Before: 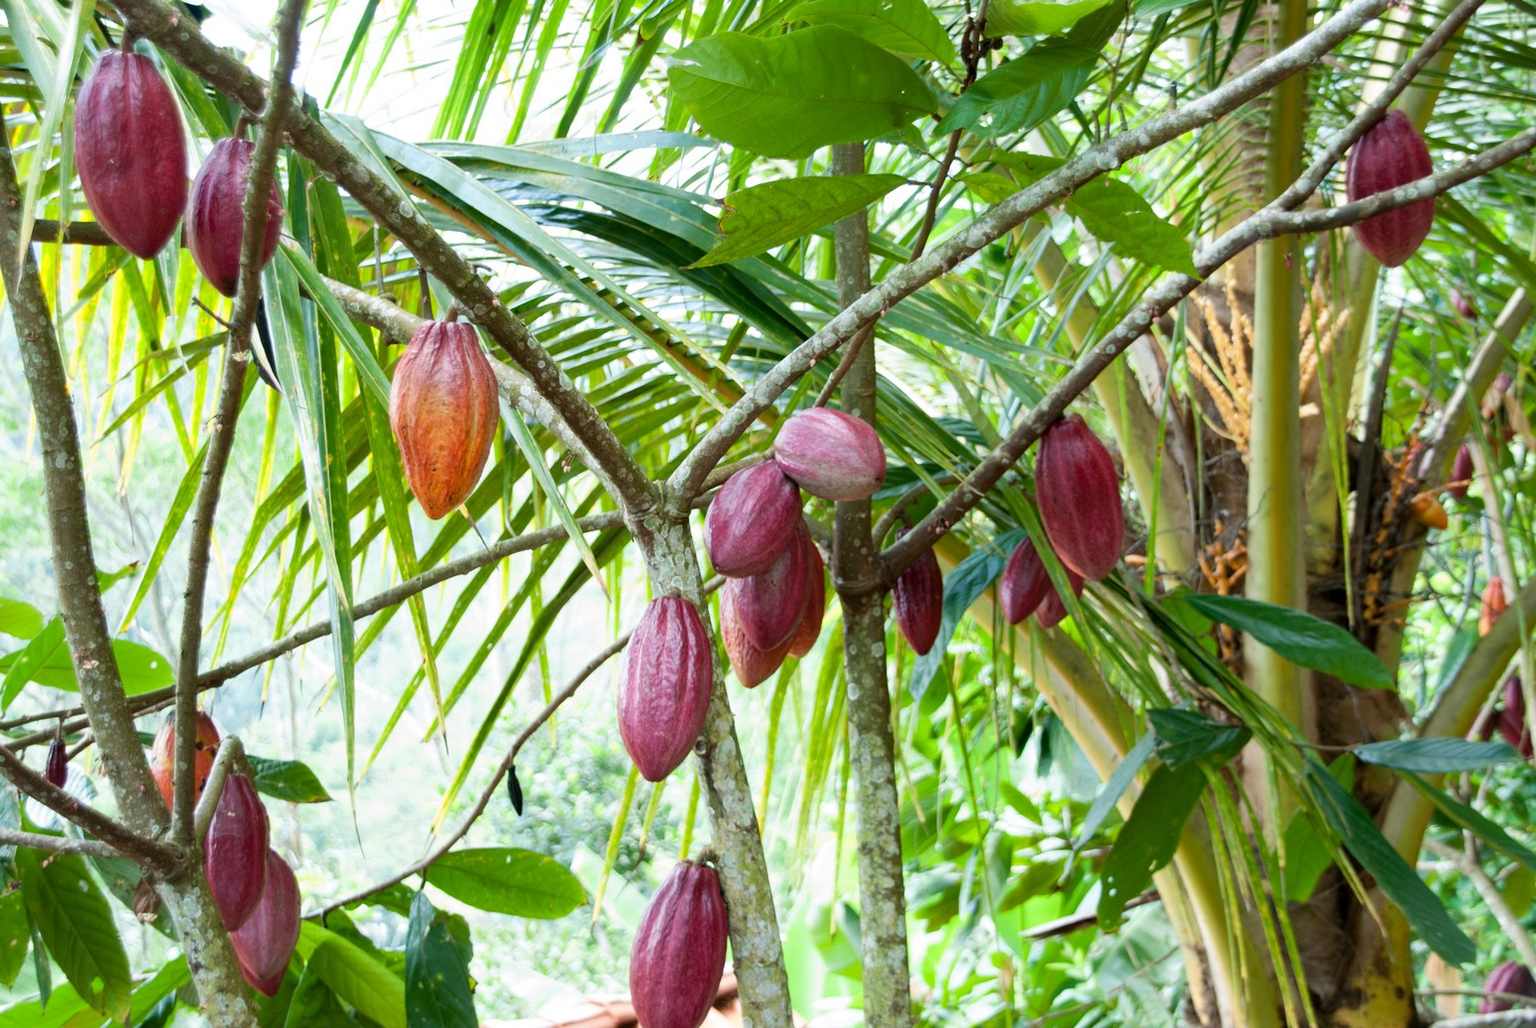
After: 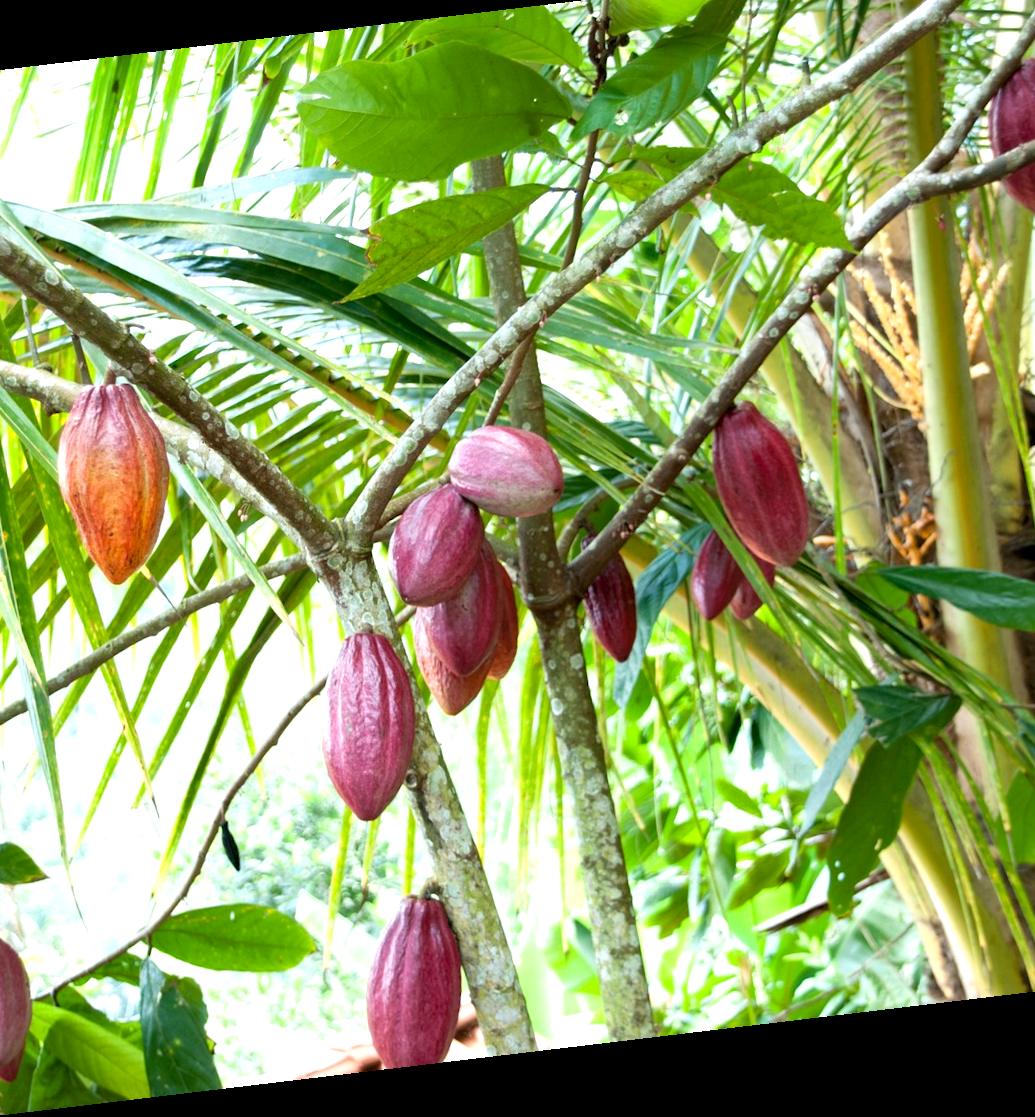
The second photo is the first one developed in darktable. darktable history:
rotate and perspective: rotation -6.83°, automatic cropping off
shadows and highlights: shadows 4.1, highlights -17.6, soften with gaussian
exposure: black level correction 0.001, exposure 0.5 EV, compensate exposure bias true, compensate highlight preservation false
crop and rotate: left 22.918%, top 5.629%, right 14.711%, bottom 2.247%
